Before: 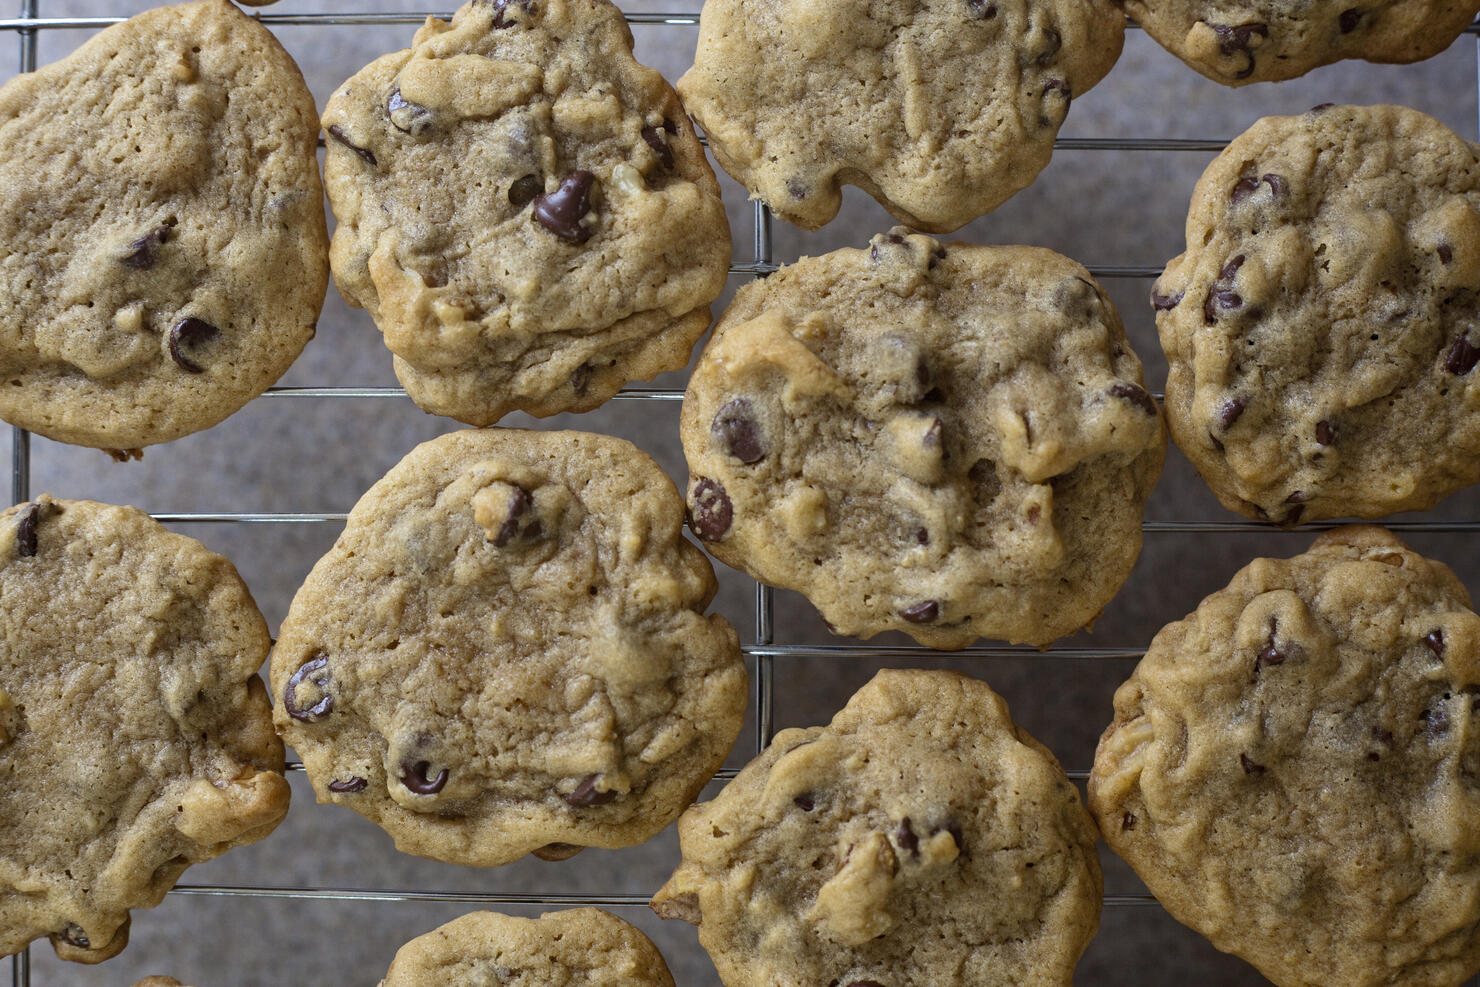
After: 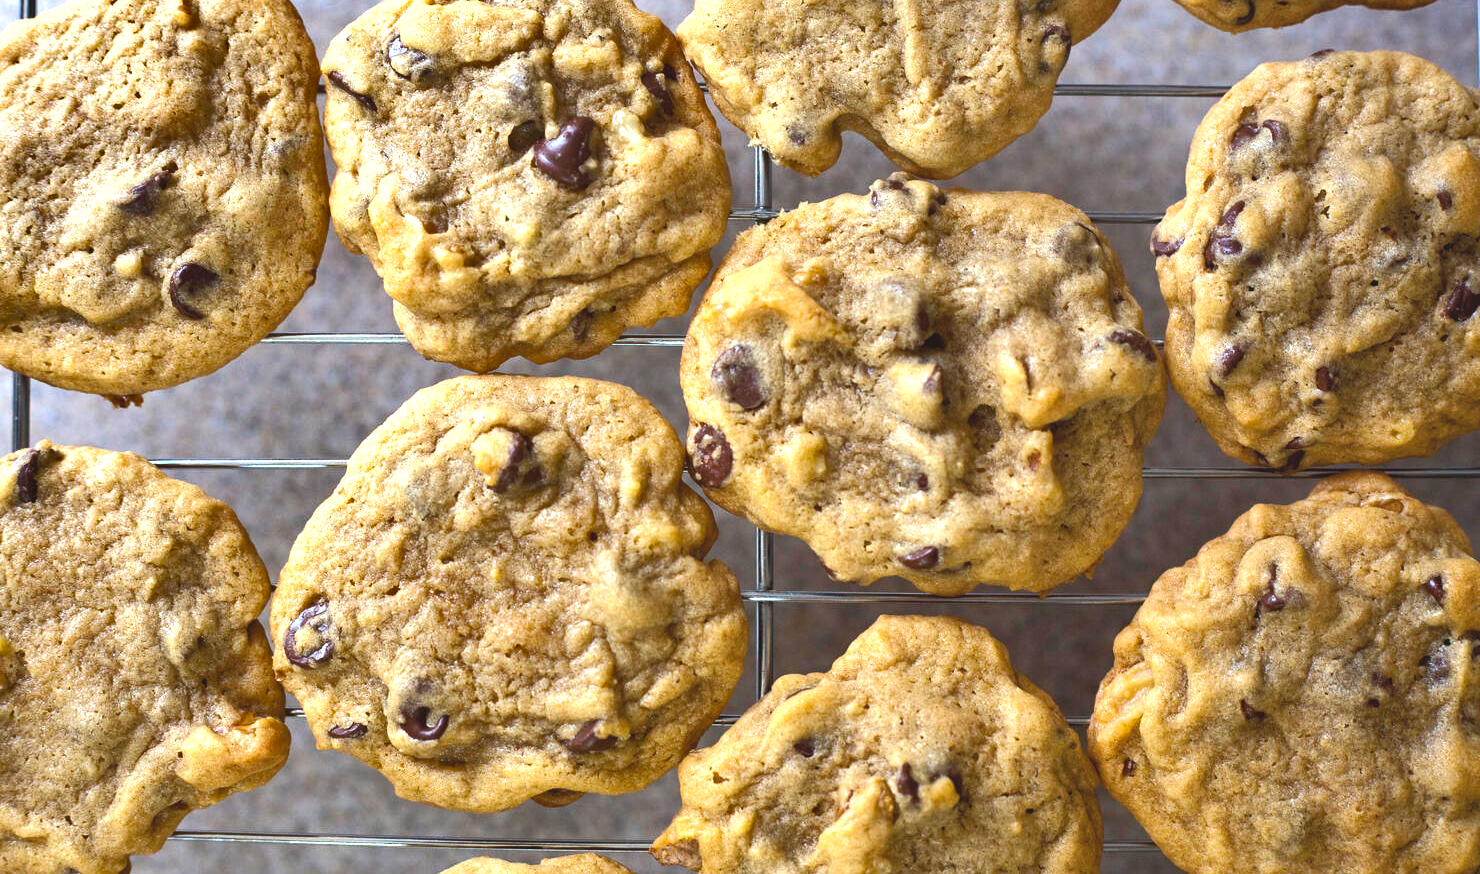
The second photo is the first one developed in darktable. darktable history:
shadows and highlights: low approximation 0.01, soften with gaussian
contrast brightness saturation: contrast -0.163, brightness 0.051, saturation -0.116
color balance rgb: linear chroma grading › global chroma 0.703%, perceptual saturation grading › global saturation 9.829%, perceptual brilliance grading › global brilliance 29.538%, perceptual brilliance grading › highlights 12.469%, perceptual brilliance grading › mid-tones 23.976%, global vibrance 3.03%
crop and rotate: top 5.536%, bottom 5.913%
